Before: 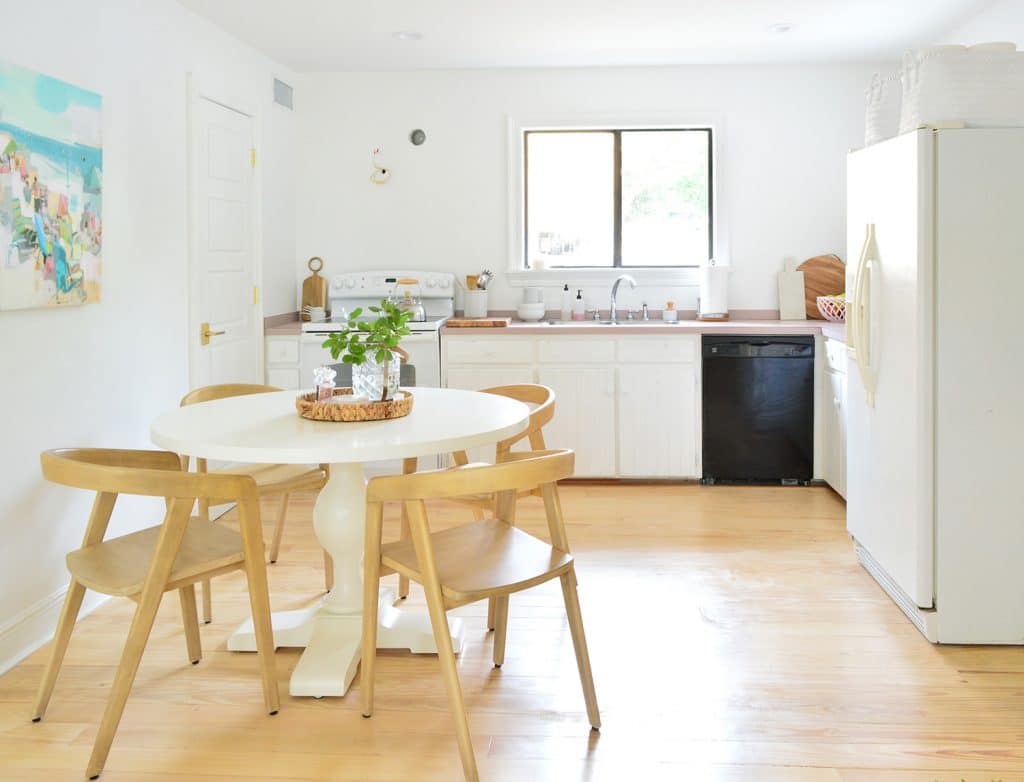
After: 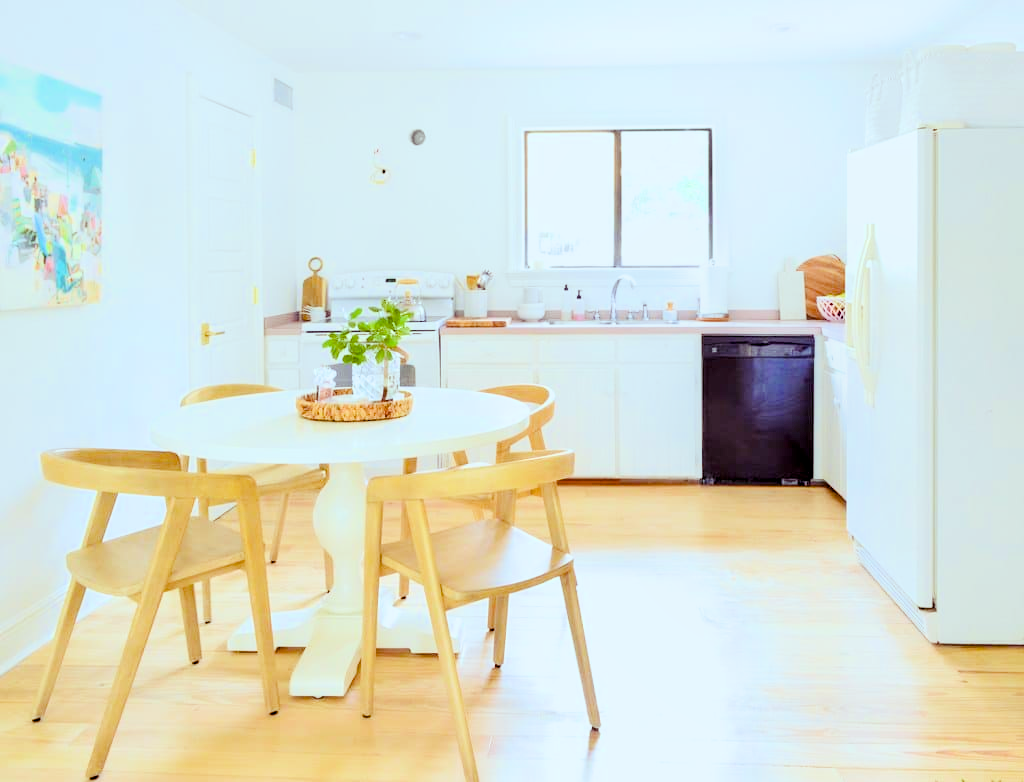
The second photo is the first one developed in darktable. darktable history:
exposure: exposure 0.74 EV, compensate highlight preservation false
white balance: red 0.926, green 1.003, blue 1.133
color balance rgb: shadows lift › luminance -21.66%, shadows lift › chroma 8.98%, shadows lift › hue 283.37°, power › chroma 1.55%, power › hue 25.59°, highlights gain › luminance 6.08%, highlights gain › chroma 2.55%, highlights gain › hue 90°, global offset › luminance -0.87%, perceptual saturation grading › global saturation 27.49%, perceptual saturation grading › highlights -28.39%, perceptual saturation grading › mid-tones 15.22%, perceptual saturation grading › shadows 33.98%, perceptual brilliance grading › highlights 10%, perceptual brilliance grading › mid-tones 5%
filmic rgb: black relative exposure -7.65 EV, white relative exposure 4.56 EV, hardness 3.61, color science v6 (2022)
local contrast: highlights 61%, shadows 106%, detail 107%, midtone range 0.529
